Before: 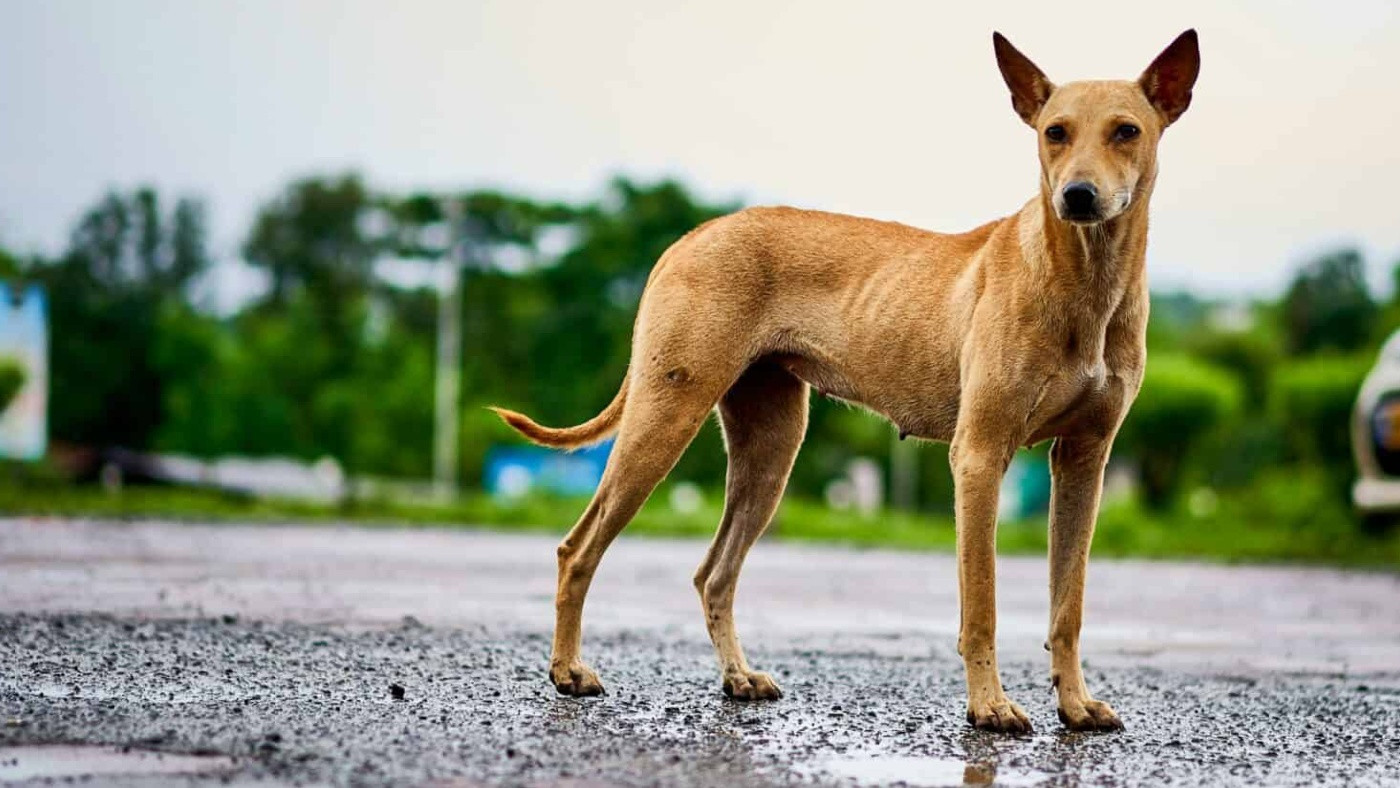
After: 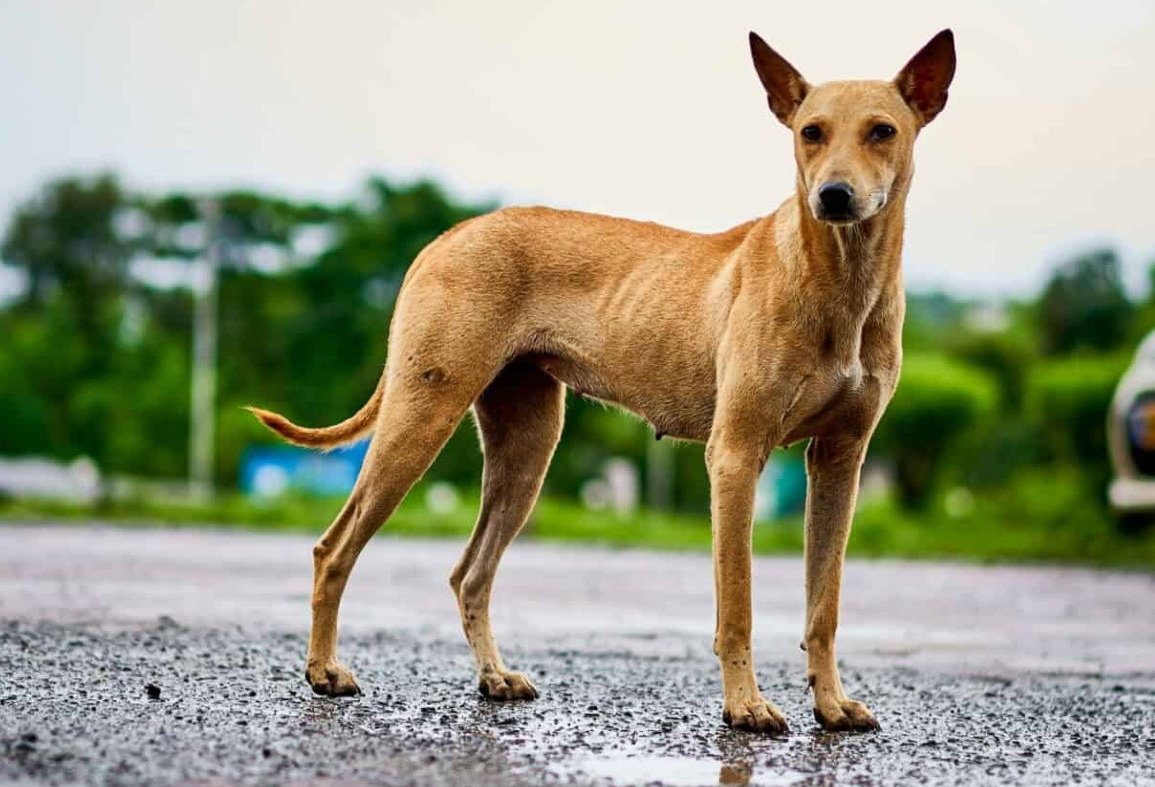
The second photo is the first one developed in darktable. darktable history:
crop: left 17.479%, bottom 0.036%
